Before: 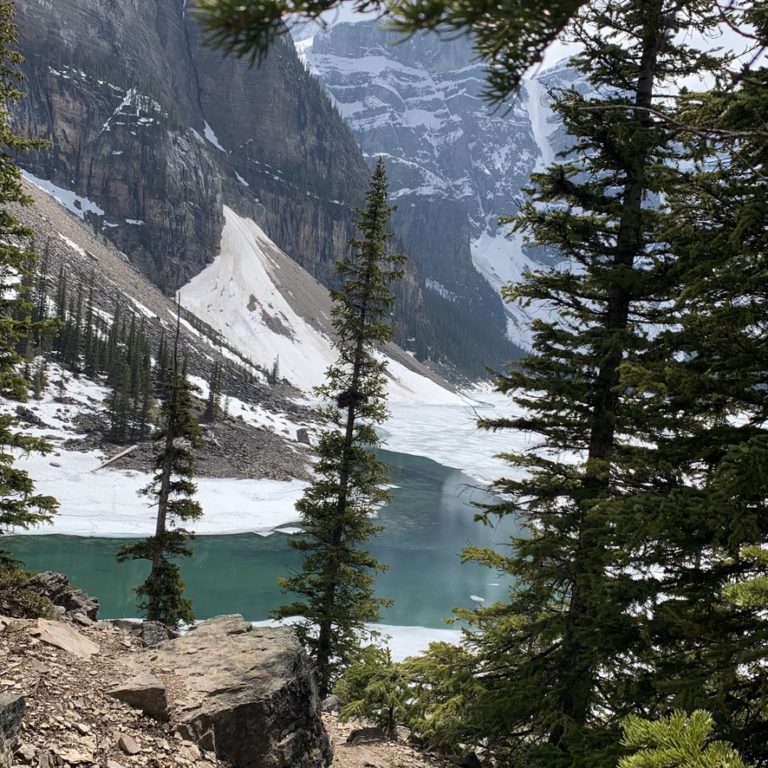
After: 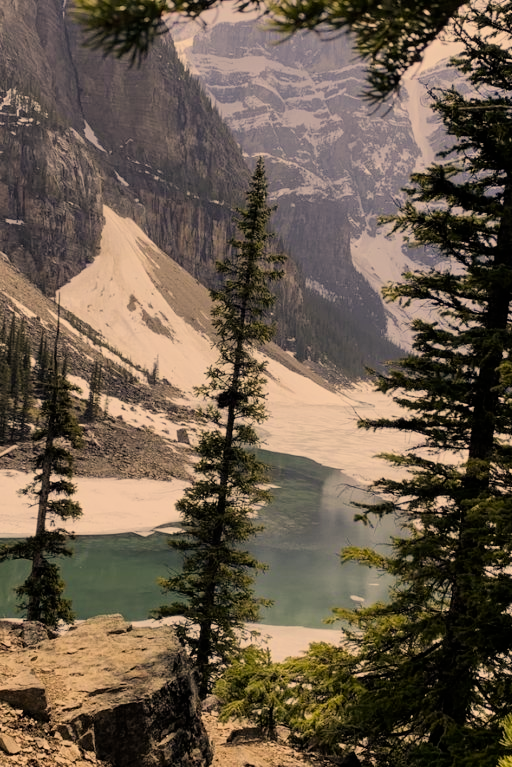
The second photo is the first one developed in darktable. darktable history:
crop and rotate: left 15.754%, right 17.579%
color correction: highlights a* 15, highlights b* 31.55
filmic rgb: black relative exposure -7.65 EV, white relative exposure 4.56 EV, hardness 3.61, contrast 1.05
